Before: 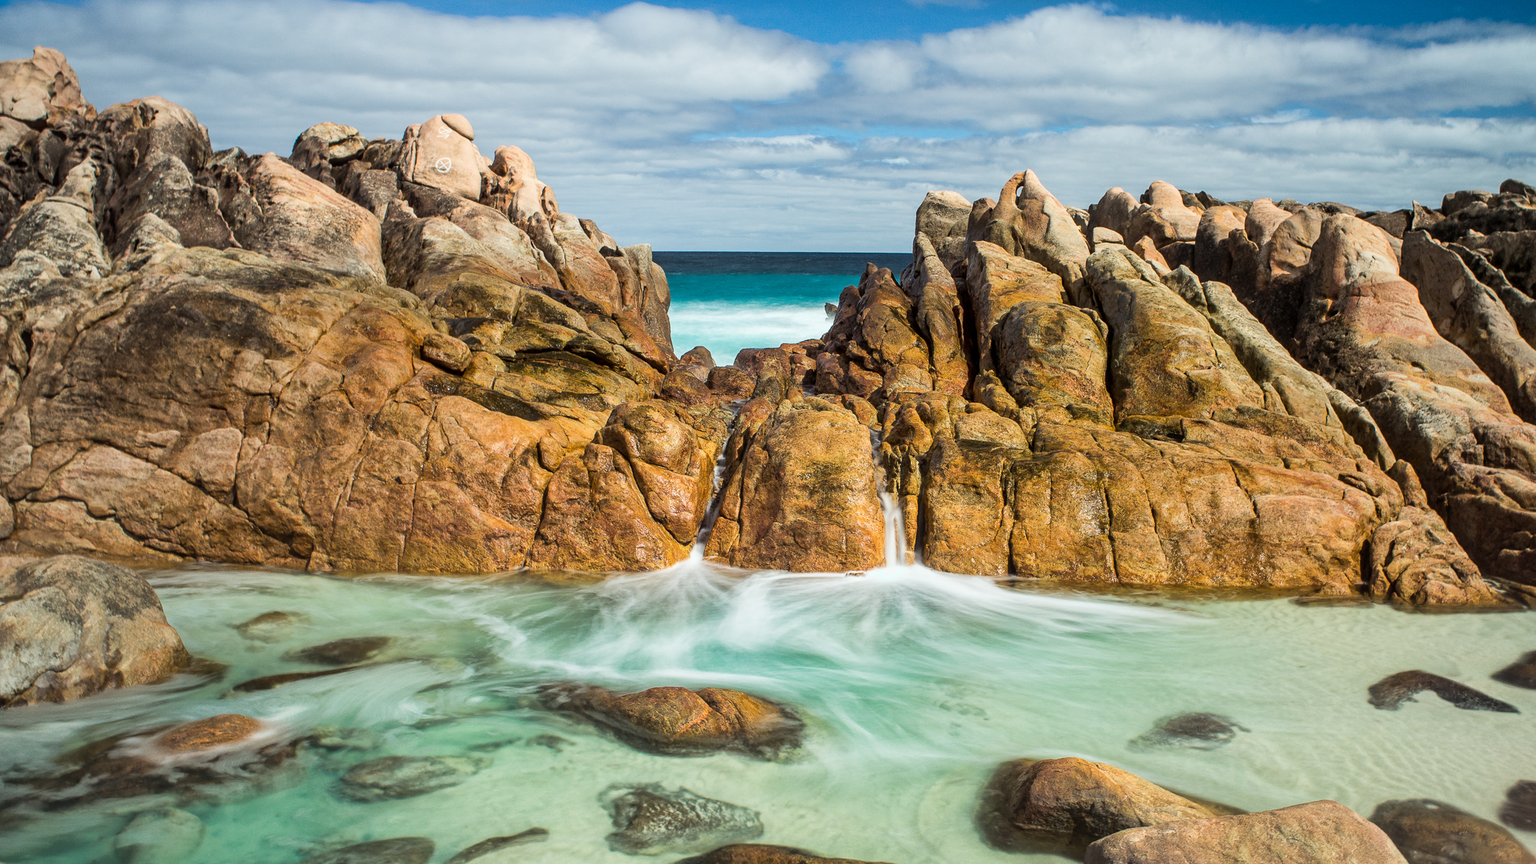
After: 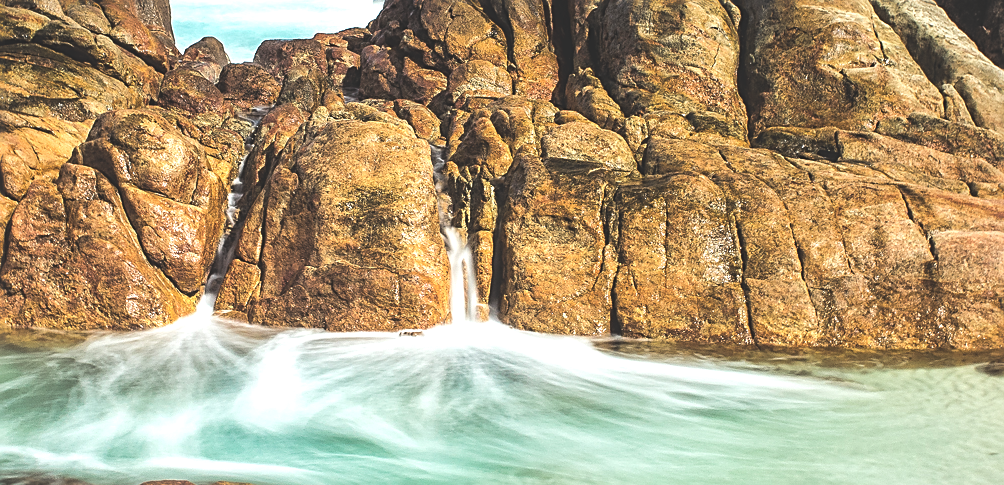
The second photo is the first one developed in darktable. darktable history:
local contrast: highlights 104%, shadows 98%, detail 119%, midtone range 0.2
crop: left 35.106%, top 36.817%, right 14.691%, bottom 20.015%
levels: levels [0.052, 0.496, 0.908]
sharpen: on, module defaults
exposure: black level correction -0.041, exposure 0.064 EV, compensate exposure bias true, compensate highlight preservation false
